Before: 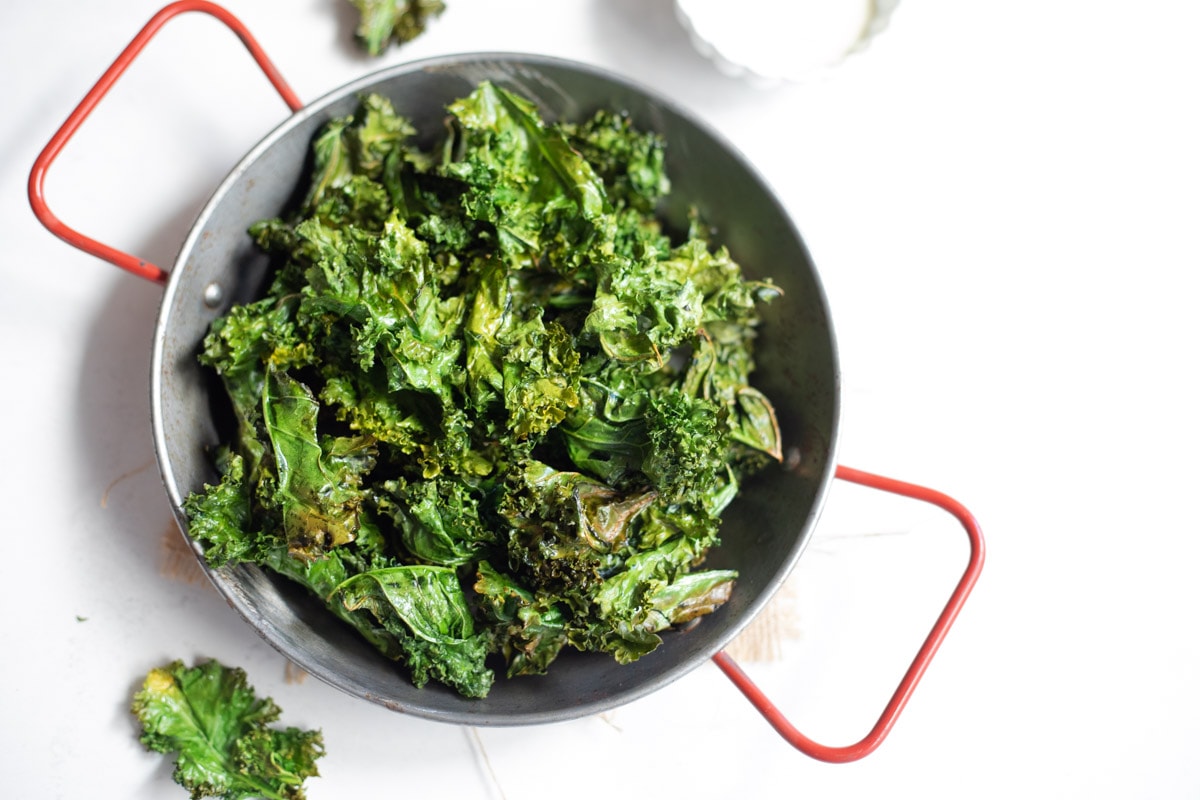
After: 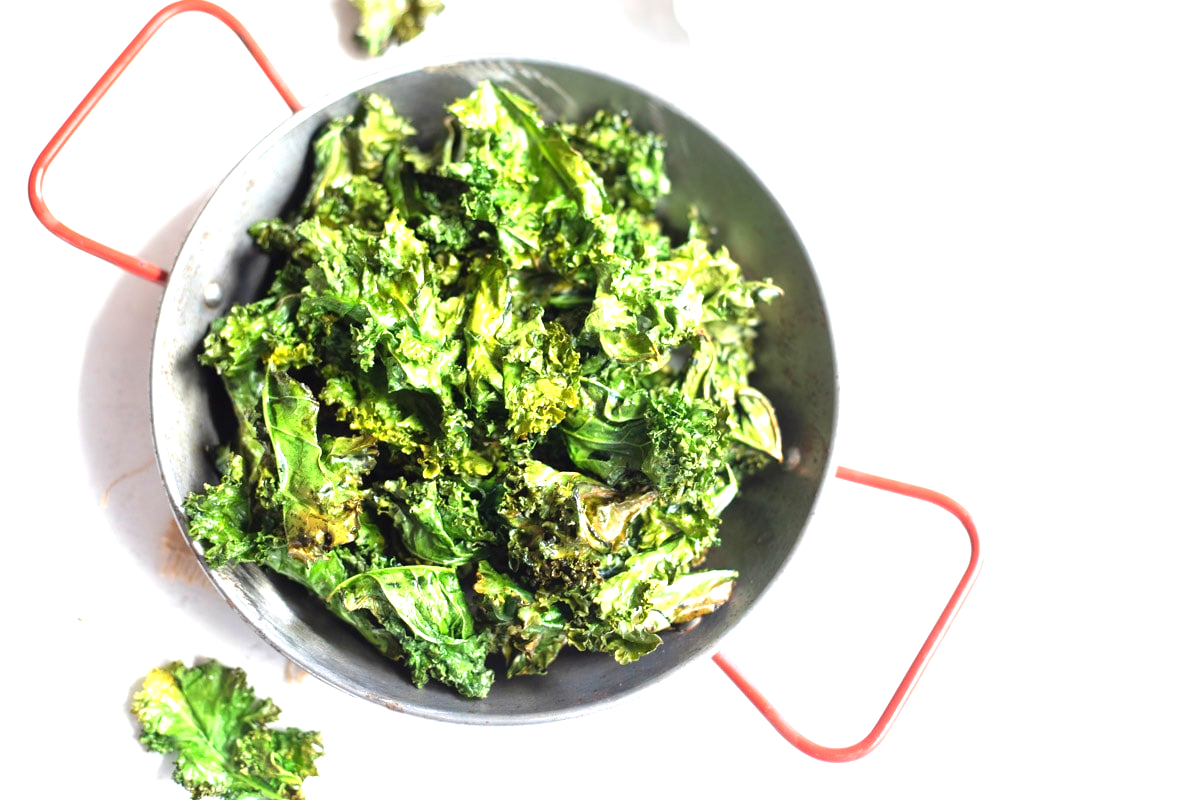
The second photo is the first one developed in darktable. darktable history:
exposure: black level correction 0, exposure 1.288 EV, compensate highlight preservation false
